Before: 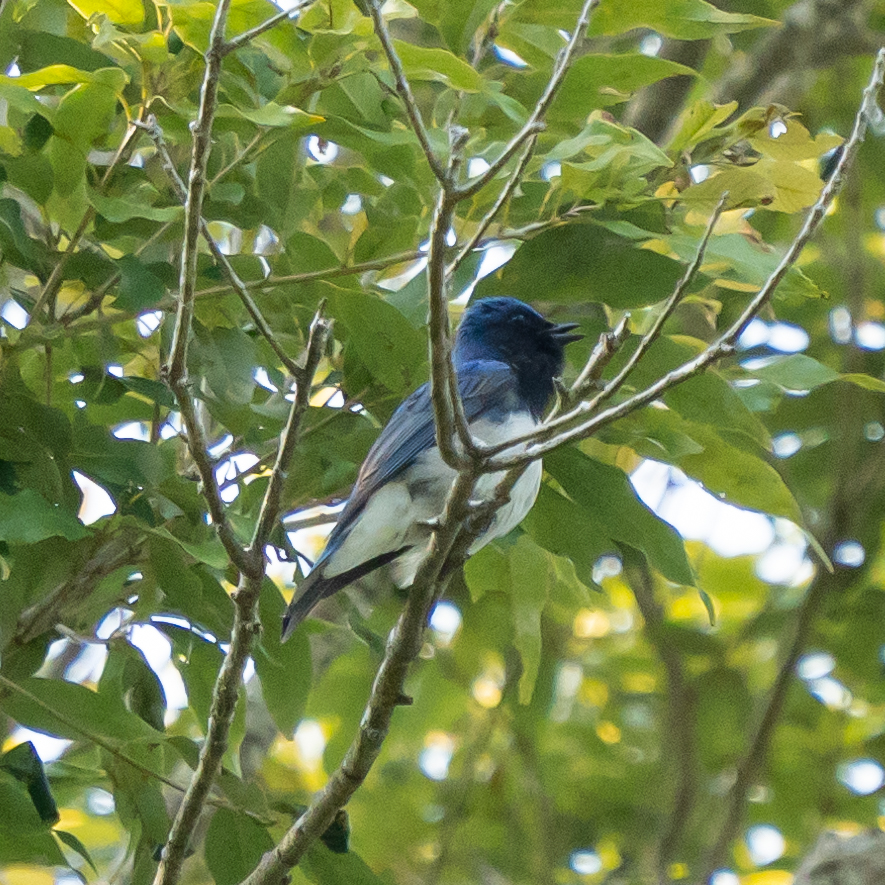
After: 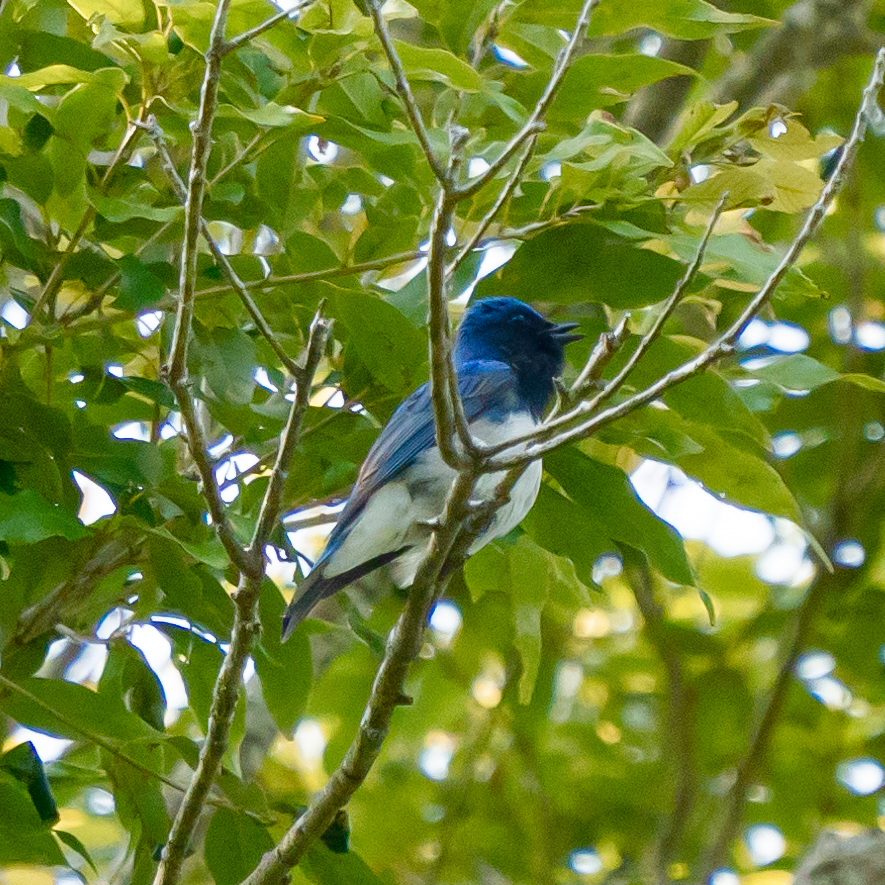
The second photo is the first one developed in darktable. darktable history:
base curve: preserve colors none
color balance rgb: power › hue 329.82°, perceptual saturation grading › global saturation 24.784%, perceptual saturation grading › highlights -51.043%, perceptual saturation grading › mid-tones 19.181%, perceptual saturation grading › shadows 60.412%, global vibrance 20%
